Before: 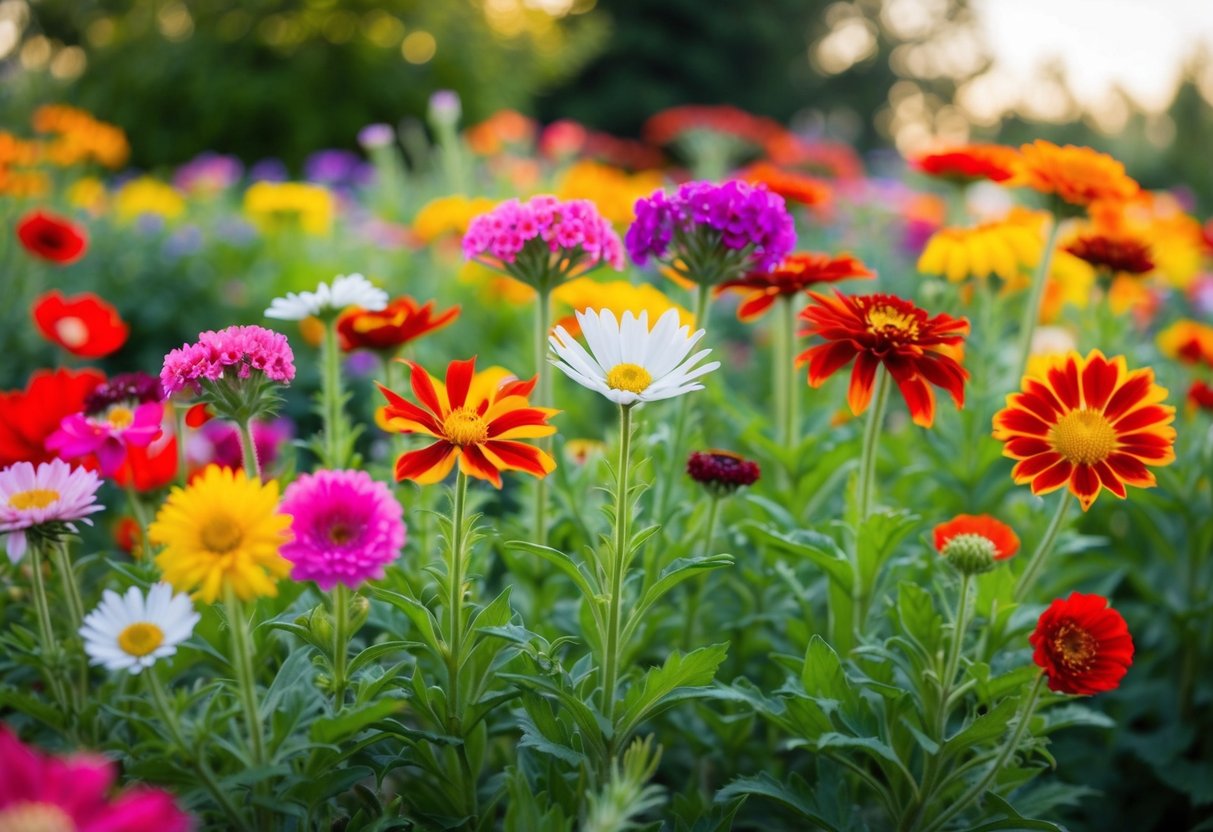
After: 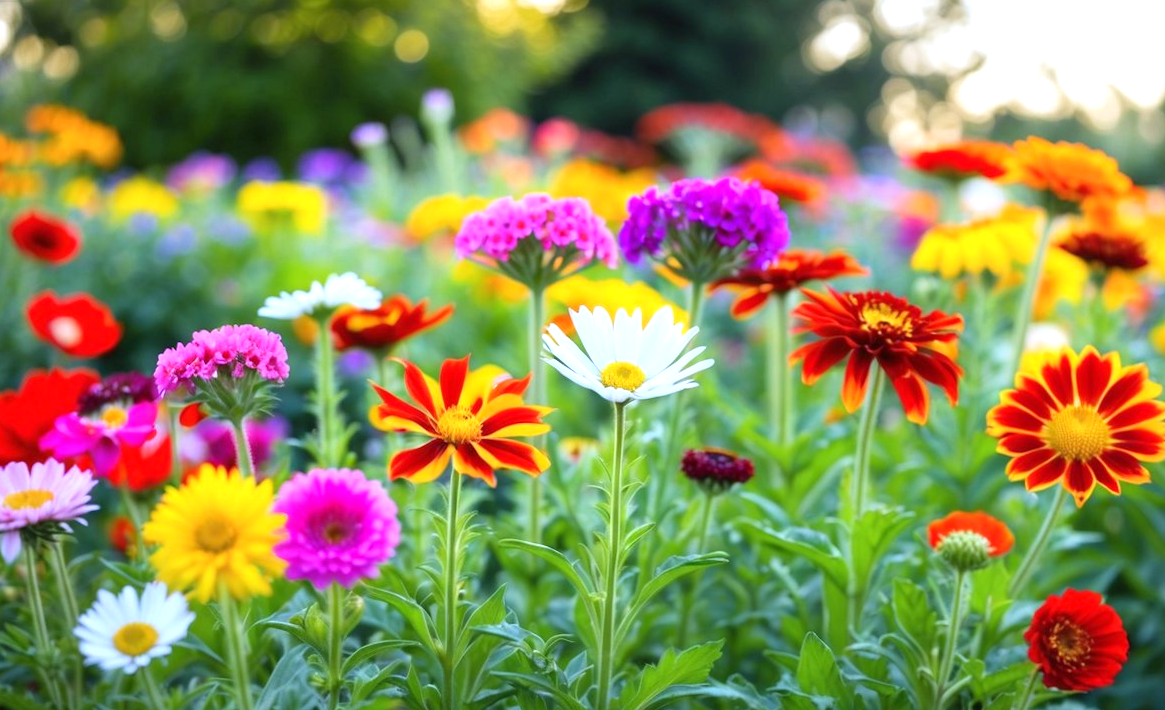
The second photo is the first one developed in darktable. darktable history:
exposure: exposure 0.648 EV, compensate highlight preservation false
crop and rotate: angle 0.2°, left 0.275%, right 3.127%, bottom 14.18%
white balance: red 0.926, green 1.003, blue 1.133
